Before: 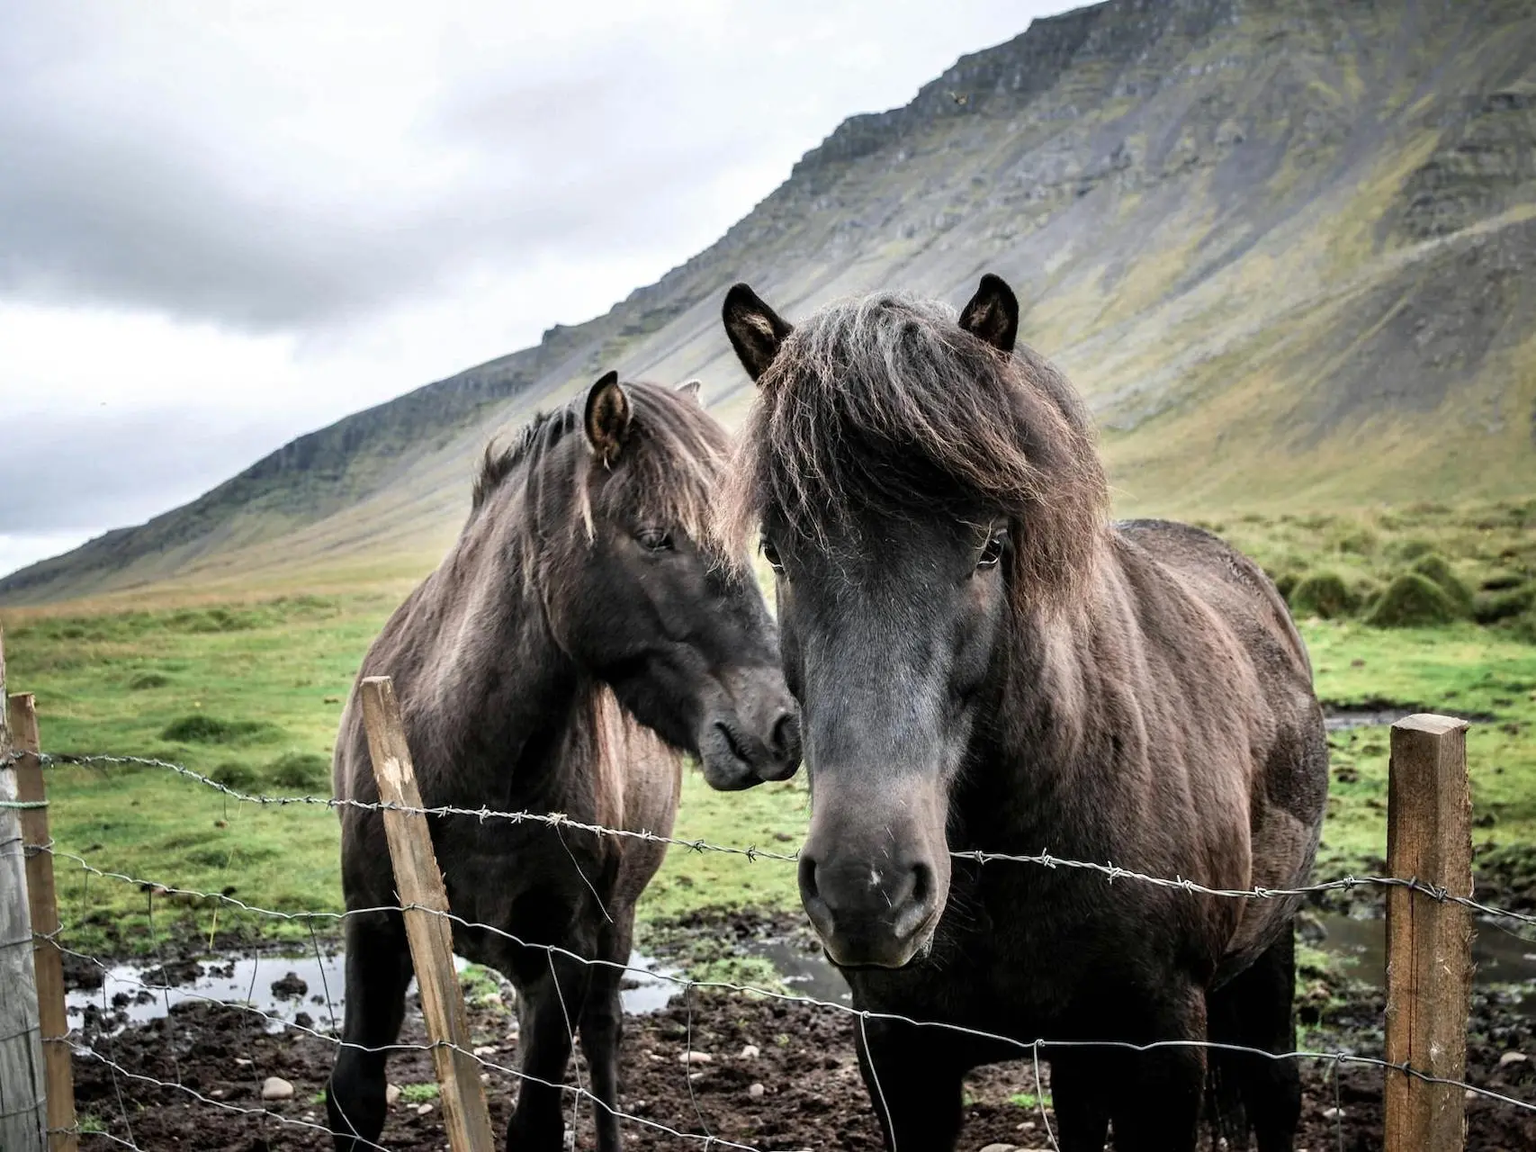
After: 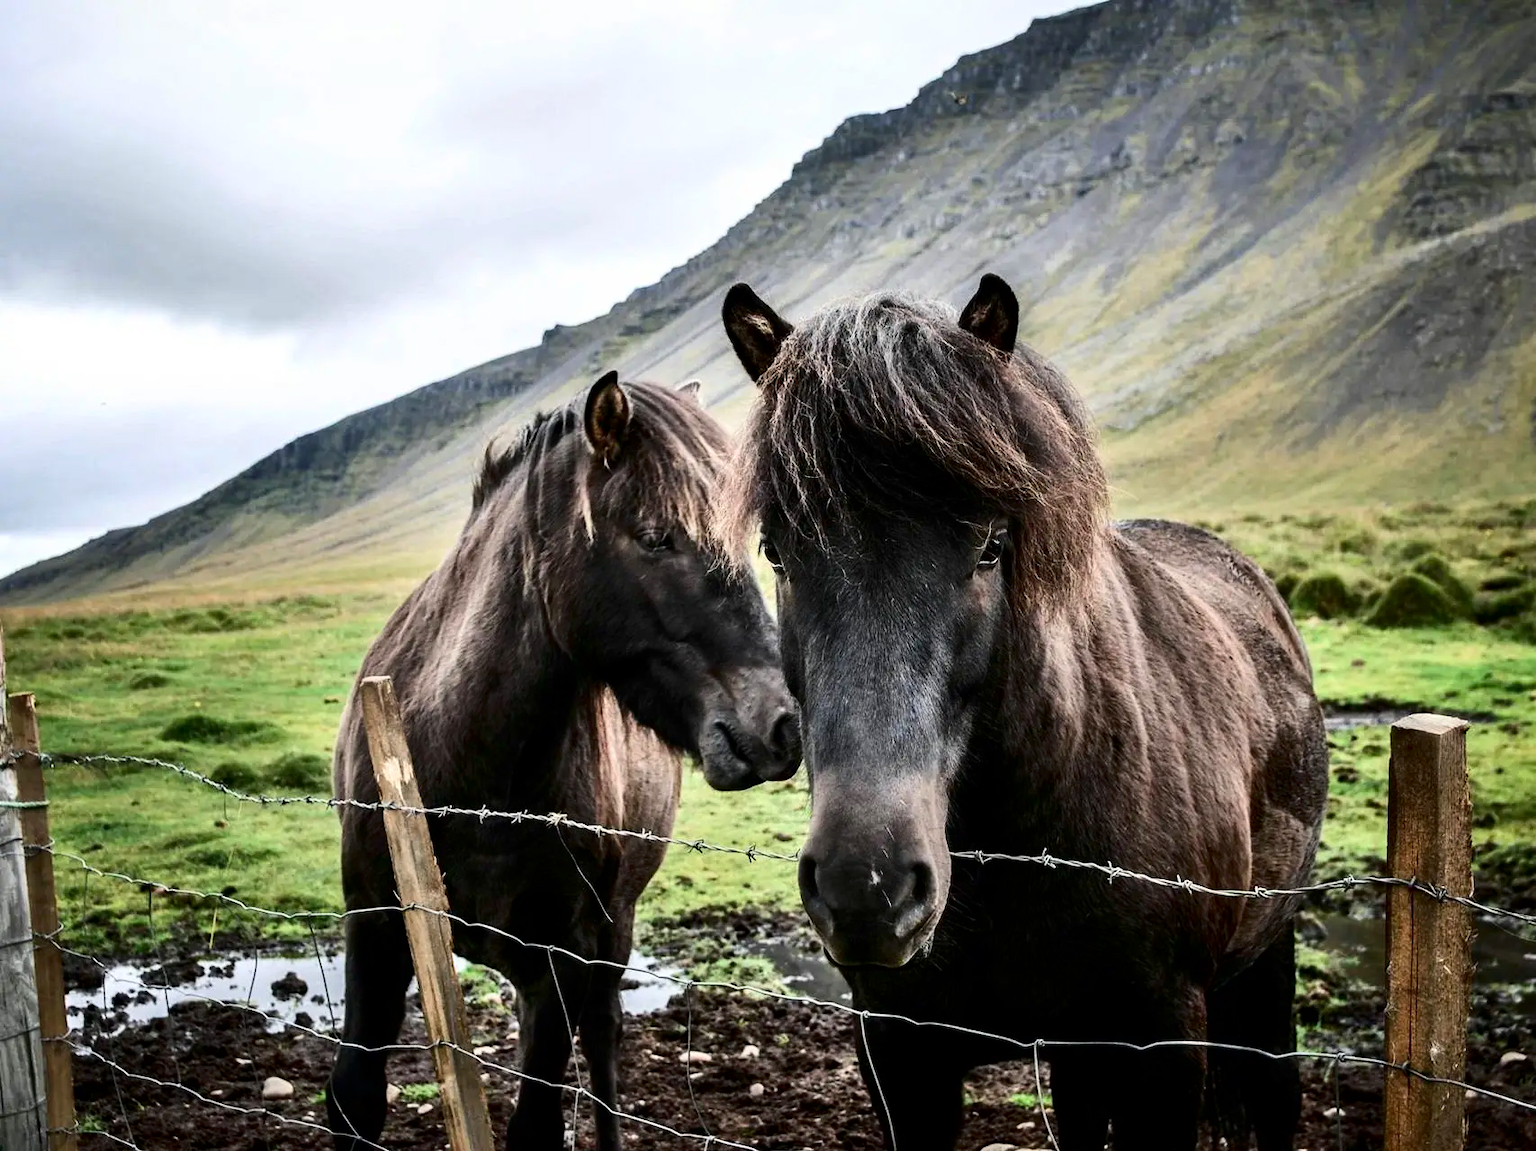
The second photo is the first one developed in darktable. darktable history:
contrast brightness saturation: contrast 0.207, brightness -0.103, saturation 0.209
